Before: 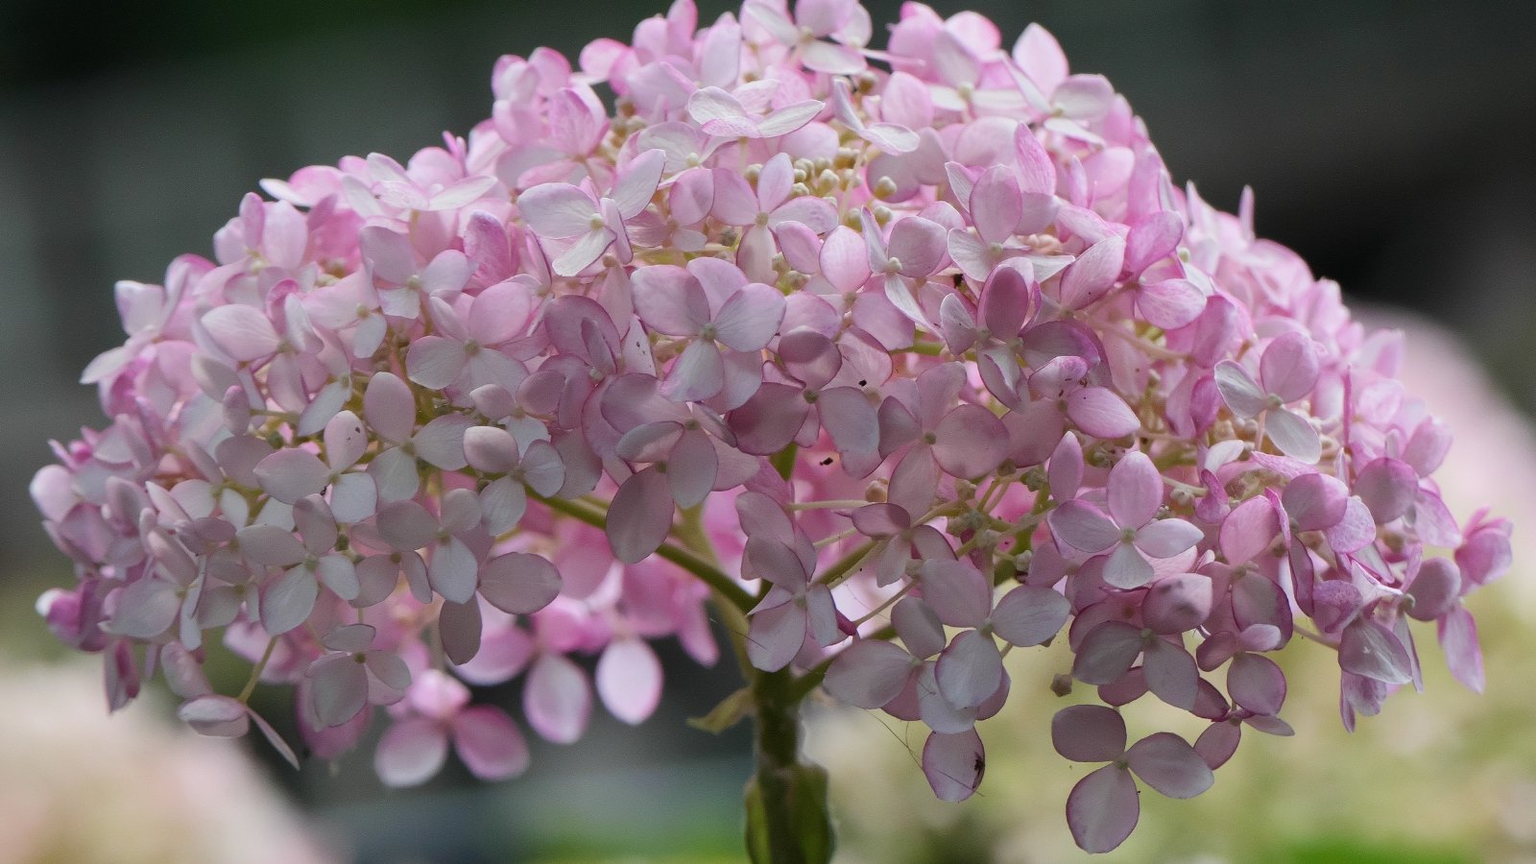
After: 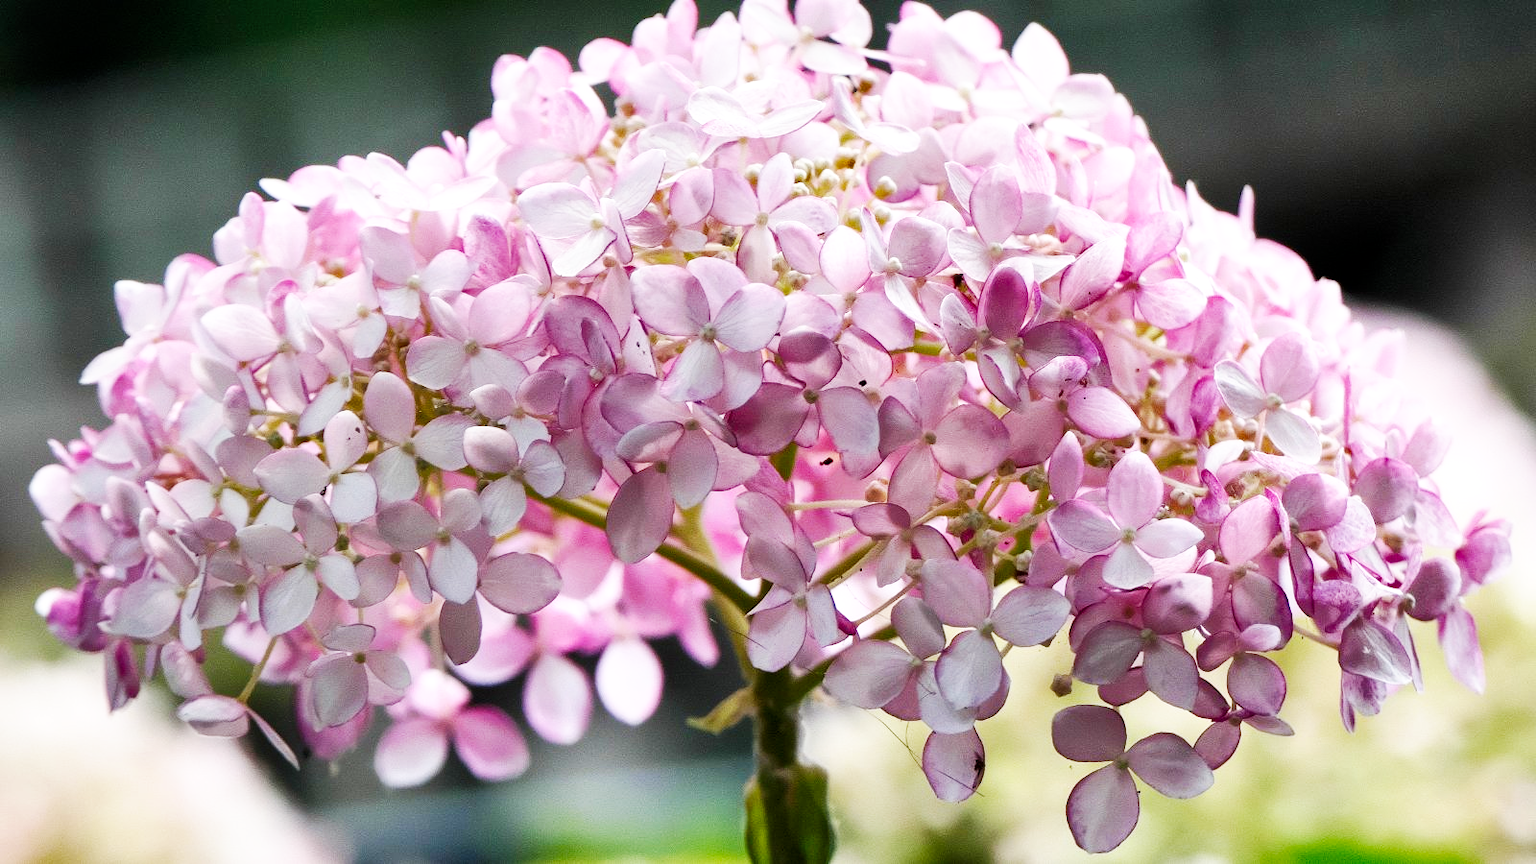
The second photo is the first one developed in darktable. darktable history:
base curve: curves: ch0 [(0, 0) (0.007, 0.004) (0.027, 0.03) (0.046, 0.07) (0.207, 0.54) (0.442, 0.872) (0.673, 0.972) (1, 1)], preserve colors none
shadows and highlights: soften with gaussian
local contrast: highlights 100%, shadows 100%, detail 120%, midtone range 0.2
exposure: black level correction 0.001, compensate highlight preservation false
